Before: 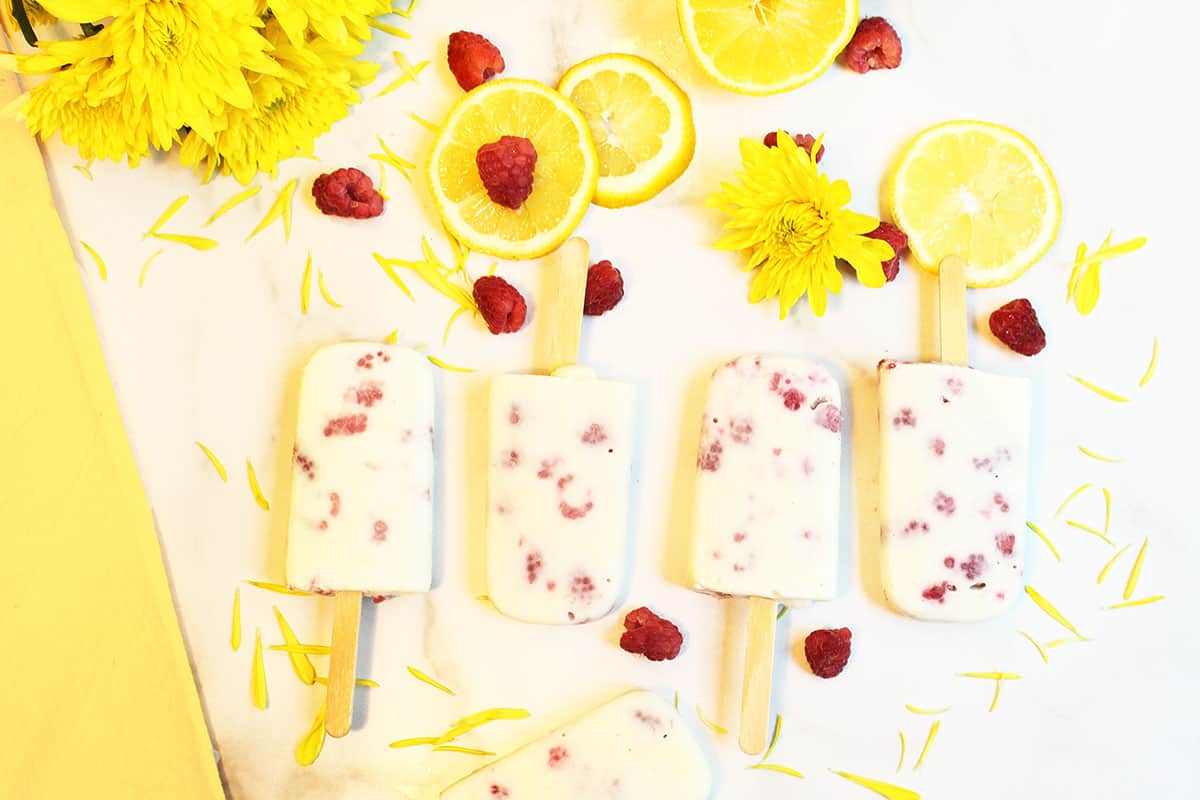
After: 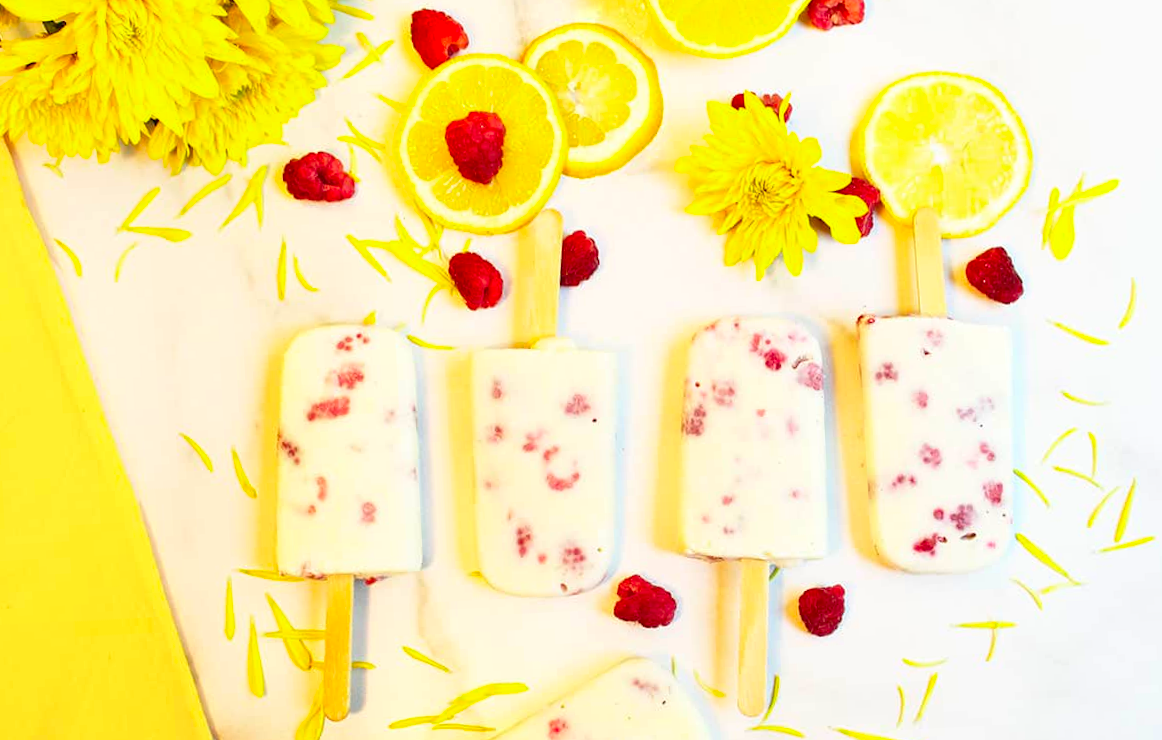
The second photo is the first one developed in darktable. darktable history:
color correction: saturation 1.32
color contrast: green-magenta contrast 1.1, blue-yellow contrast 1.1, unbound 0
color zones: curves: ch0 [(0, 0.5) (0.143, 0.5) (0.286, 0.5) (0.429, 0.5) (0.571, 0.5) (0.714, 0.476) (0.857, 0.5) (1, 0.5)]; ch2 [(0, 0.5) (0.143, 0.5) (0.286, 0.5) (0.429, 0.5) (0.571, 0.5) (0.714, 0.487) (0.857, 0.5) (1, 0.5)]
rotate and perspective: rotation -3°, crop left 0.031, crop right 0.968, crop top 0.07, crop bottom 0.93
